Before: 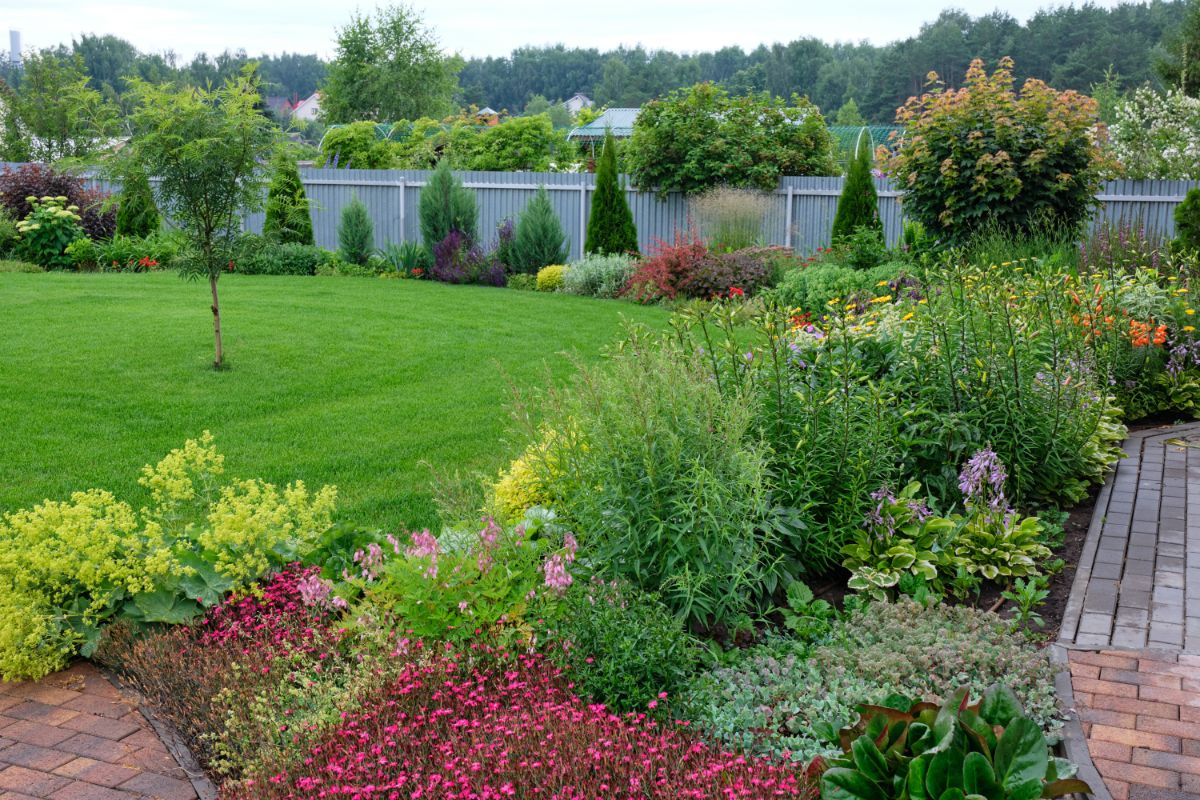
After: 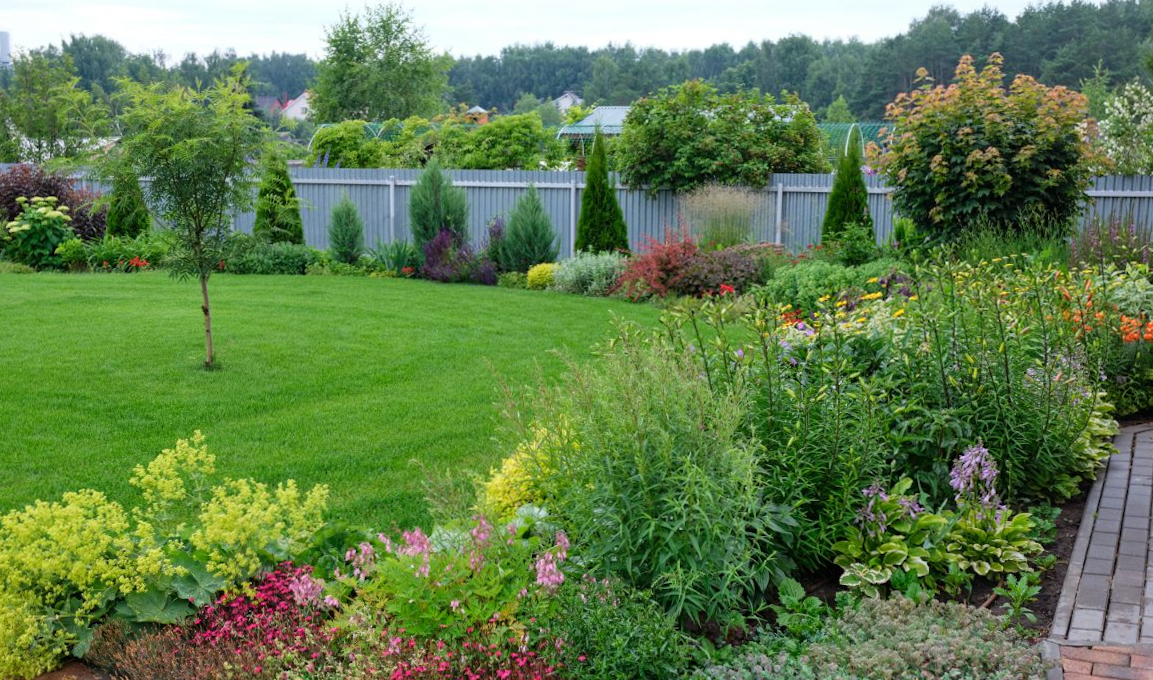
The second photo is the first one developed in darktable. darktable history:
crop and rotate: angle 0.266°, left 0.437%, right 2.805%, bottom 14.319%
